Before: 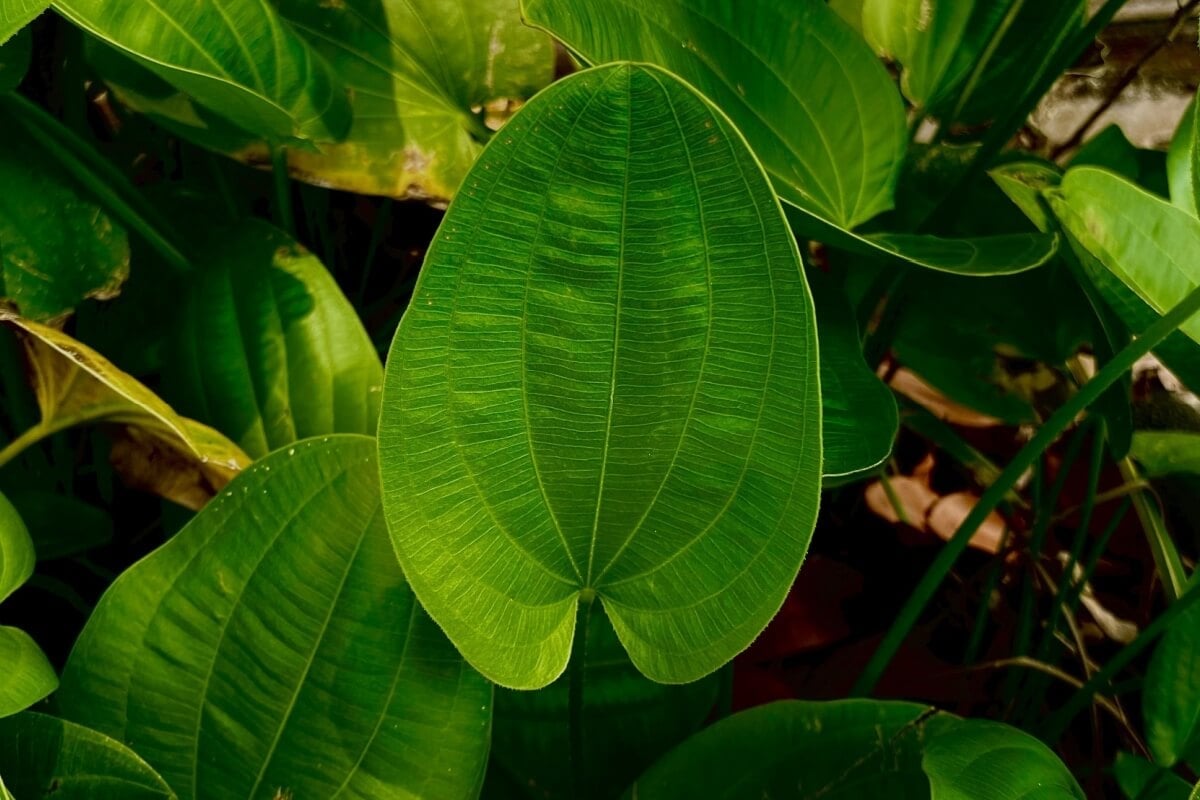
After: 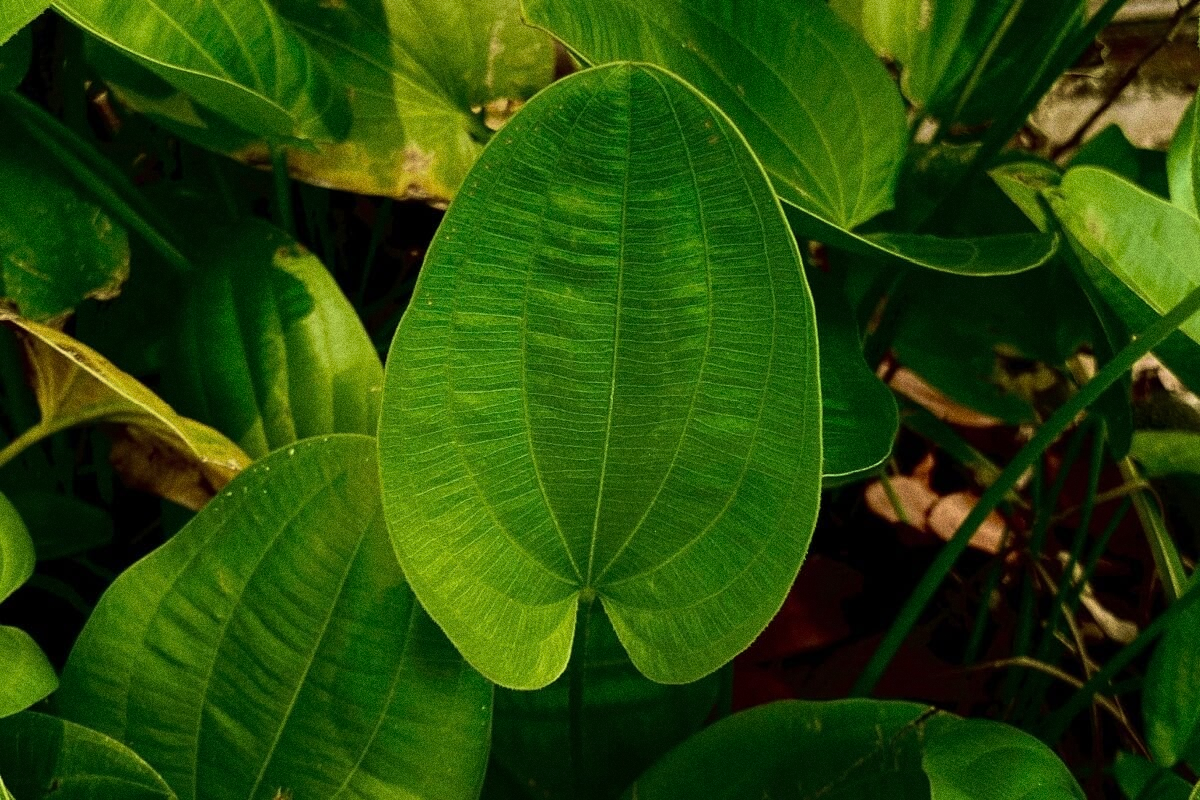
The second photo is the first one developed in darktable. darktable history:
grain: coarseness 0.09 ISO, strength 40%
velvia: strength 56%
